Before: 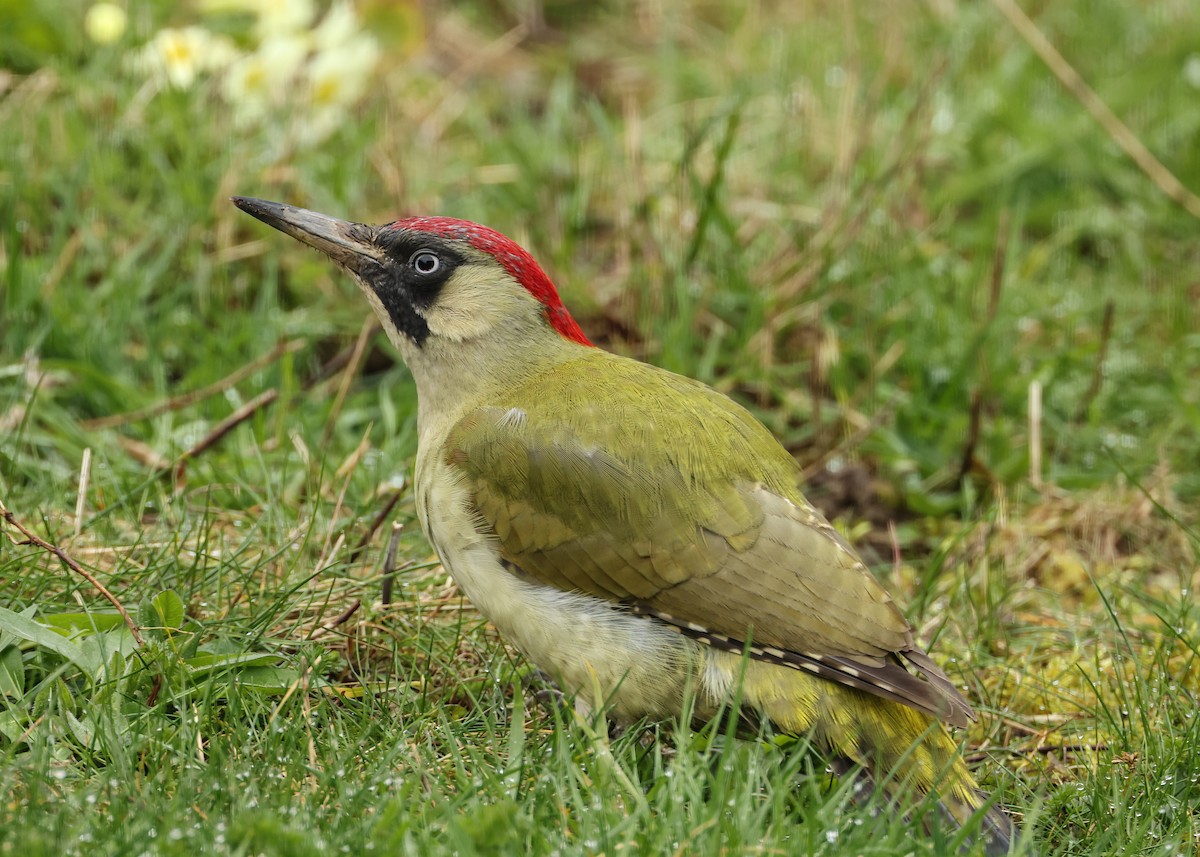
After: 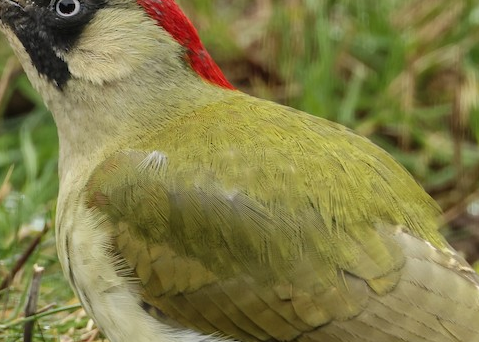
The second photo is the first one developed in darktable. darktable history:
exposure: exposure -0.048 EV, compensate highlight preservation false
crop: left 30%, top 30%, right 30%, bottom 30%
